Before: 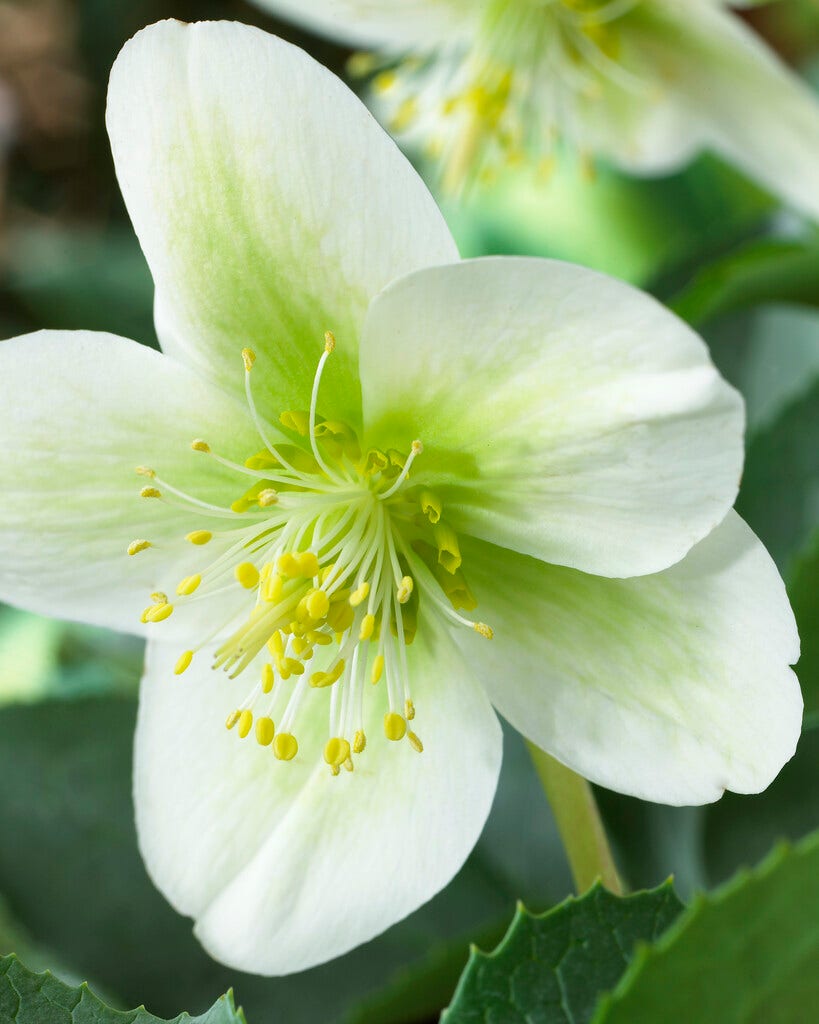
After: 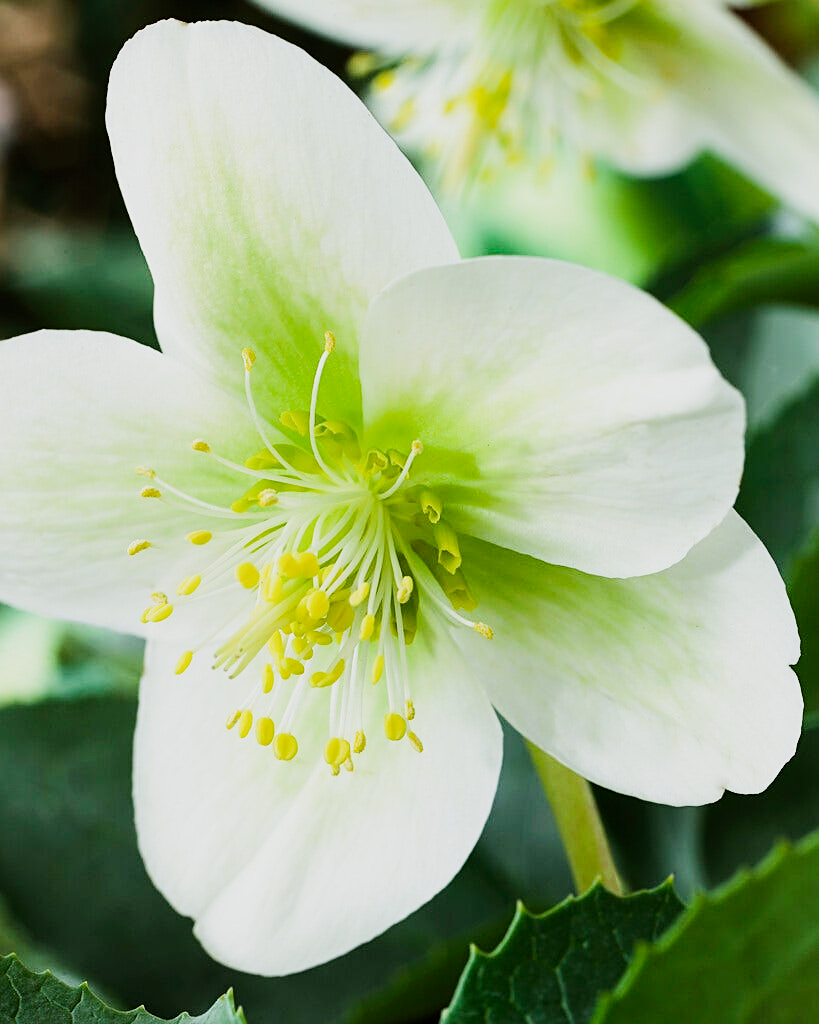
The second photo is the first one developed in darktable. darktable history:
tone equalizer: -8 EV -0.417 EV, -7 EV -0.389 EV, -6 EV -0.333 EV, -5 EV -0.222 EV, -3 EV 0.222 EV, -2 EV 0.333 EV, -1 EV 0.389 EV, +0 EV 0.417 EV, edges refinement/feathering 500, mask exposure compensation -1.57 EV, preserve details no
sigmoid: on, module defaults
sharpen: on, module defaults
